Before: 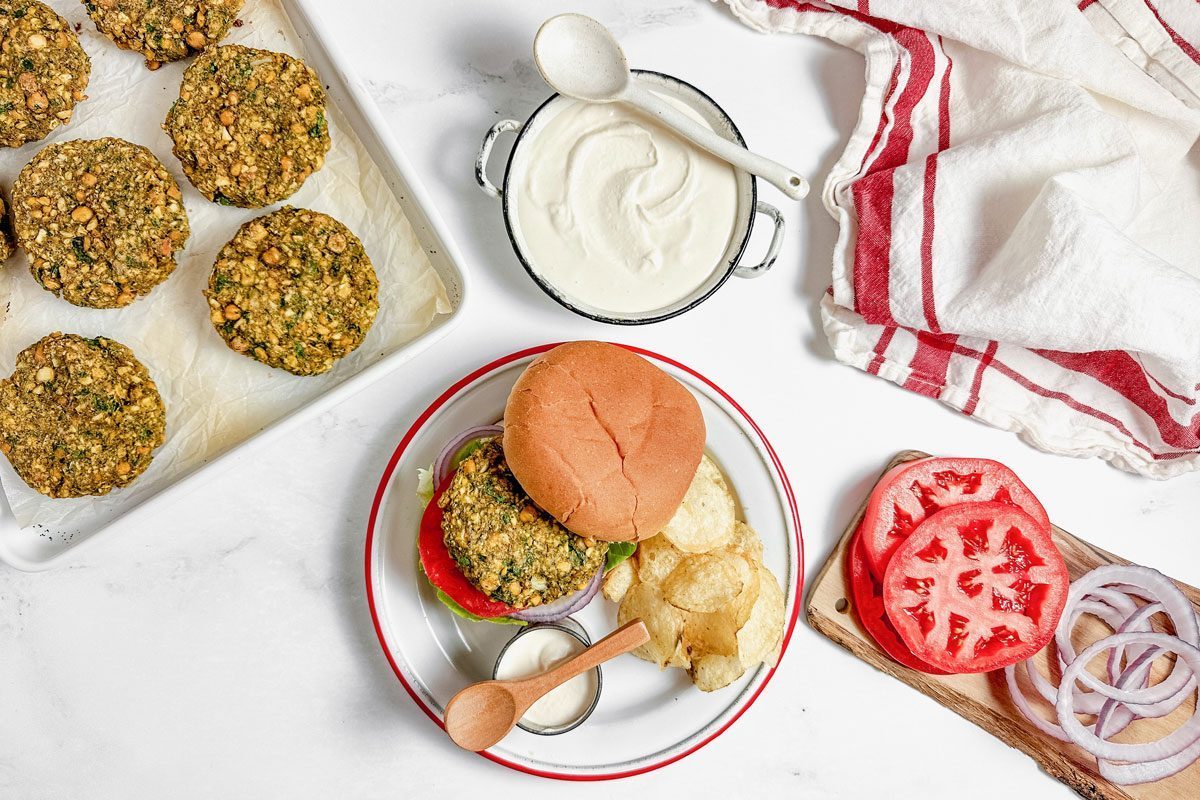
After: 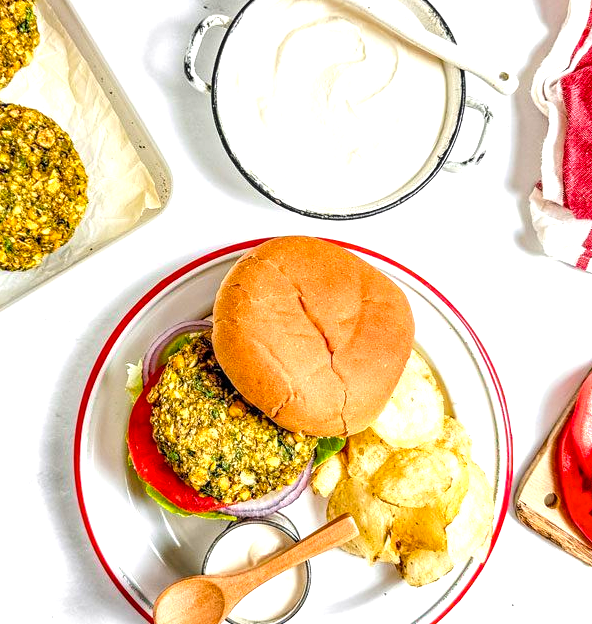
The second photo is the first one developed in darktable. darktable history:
tone equalizer: -8 EV -0.774 EV, -7 EV -0.703 EV, -6 EV -0.597 EV, -5 EV -0.391 EV, -3 EV 0.395 EV, -2 EV 0.6 EV, -1 EV 0.679 EV, +0 EV 0.756 EV
crop and rotate: angle 0.018°, left 24.262%, top 13.191%, right 26.353%, bottom 8.705%
local contrast: on, module defaults
color balance rgb: linear chroma grading › global chroma 15.538%, perceptual saturation grading › global saturation 8.879%
